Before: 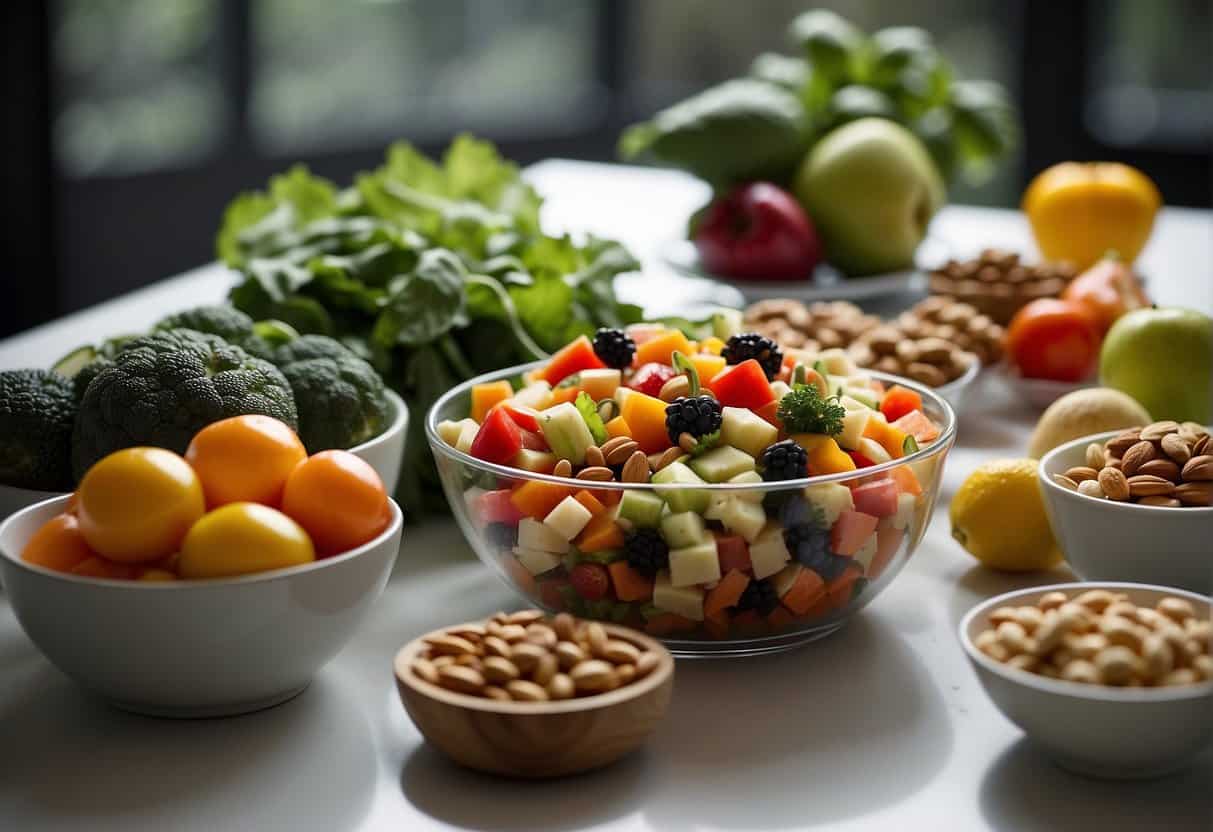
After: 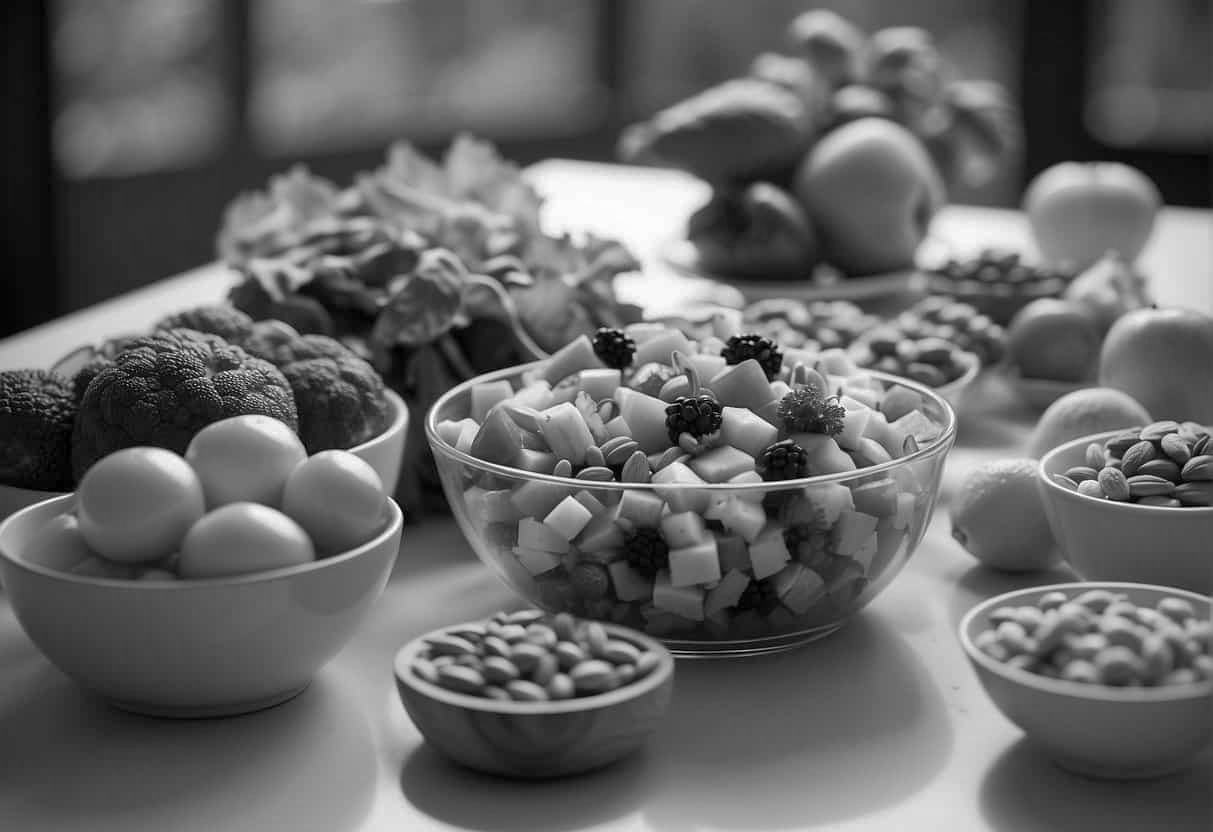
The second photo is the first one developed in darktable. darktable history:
monochrome: on, module defaults
shadows and highlights: on, module defaults
